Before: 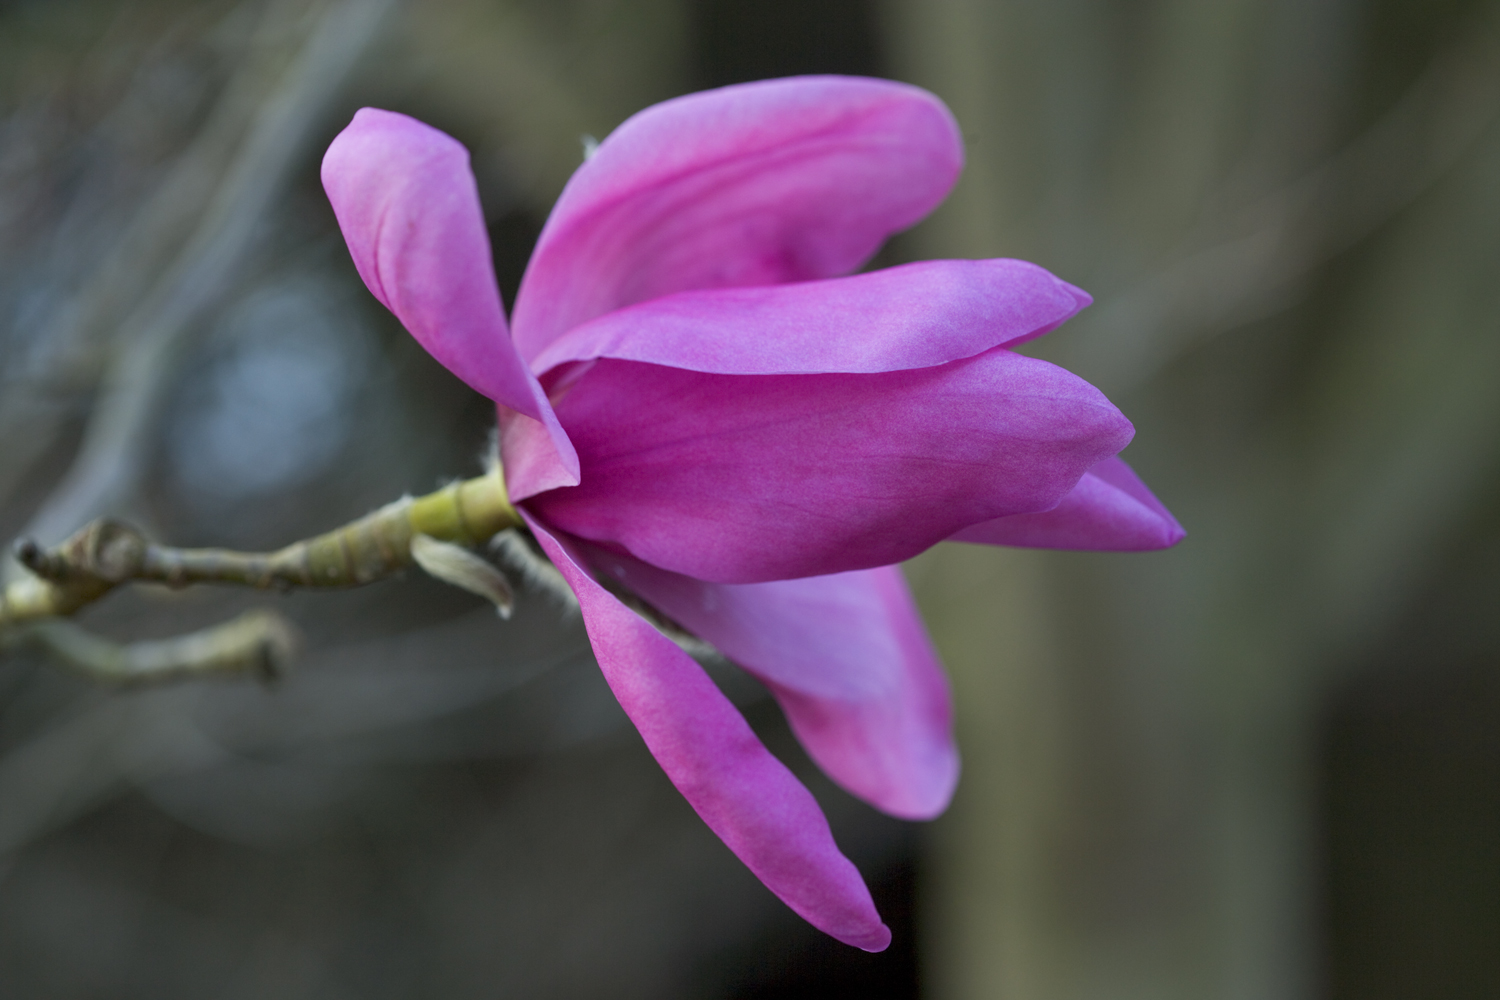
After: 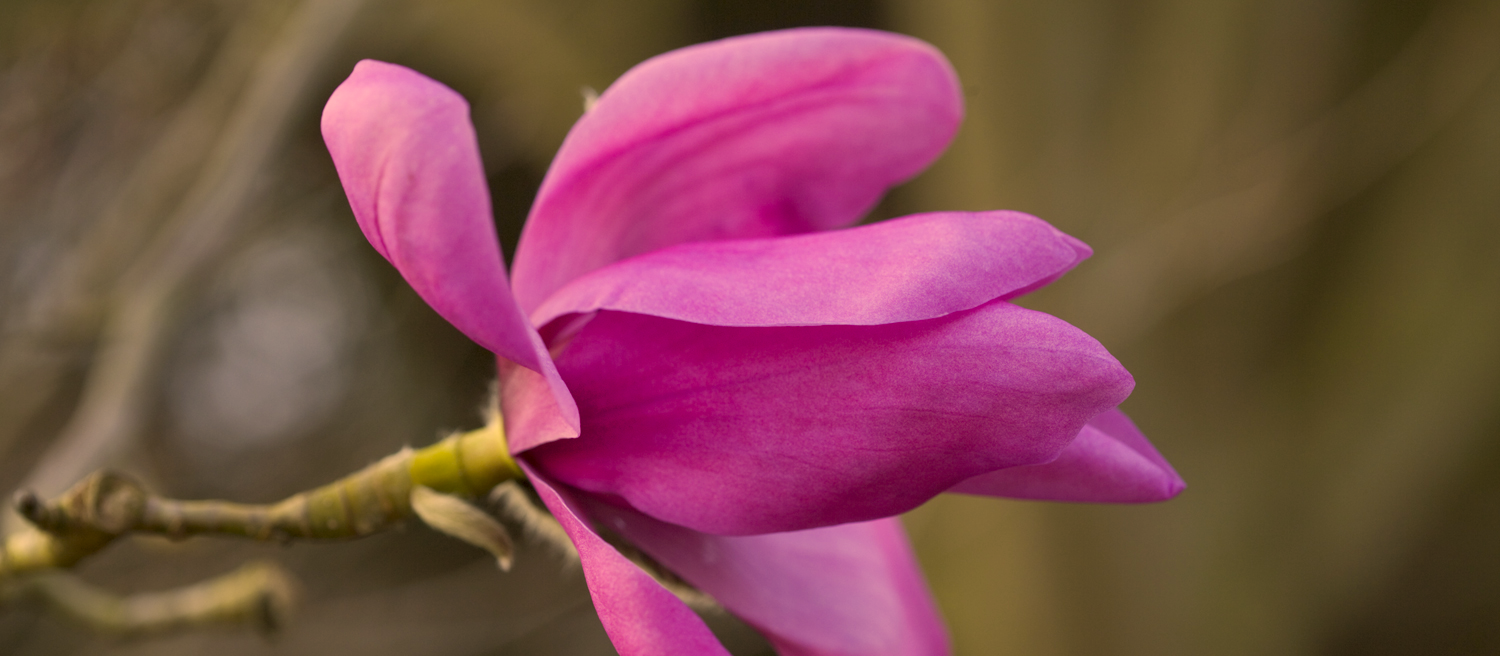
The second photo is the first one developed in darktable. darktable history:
crop and rotate: top 4.848%, bottom 29.503%
color correction: highlights a* 17.94, highlights b* 35.39, shadows a* 1.48, shadows b* 6.42, saturation 1.01
